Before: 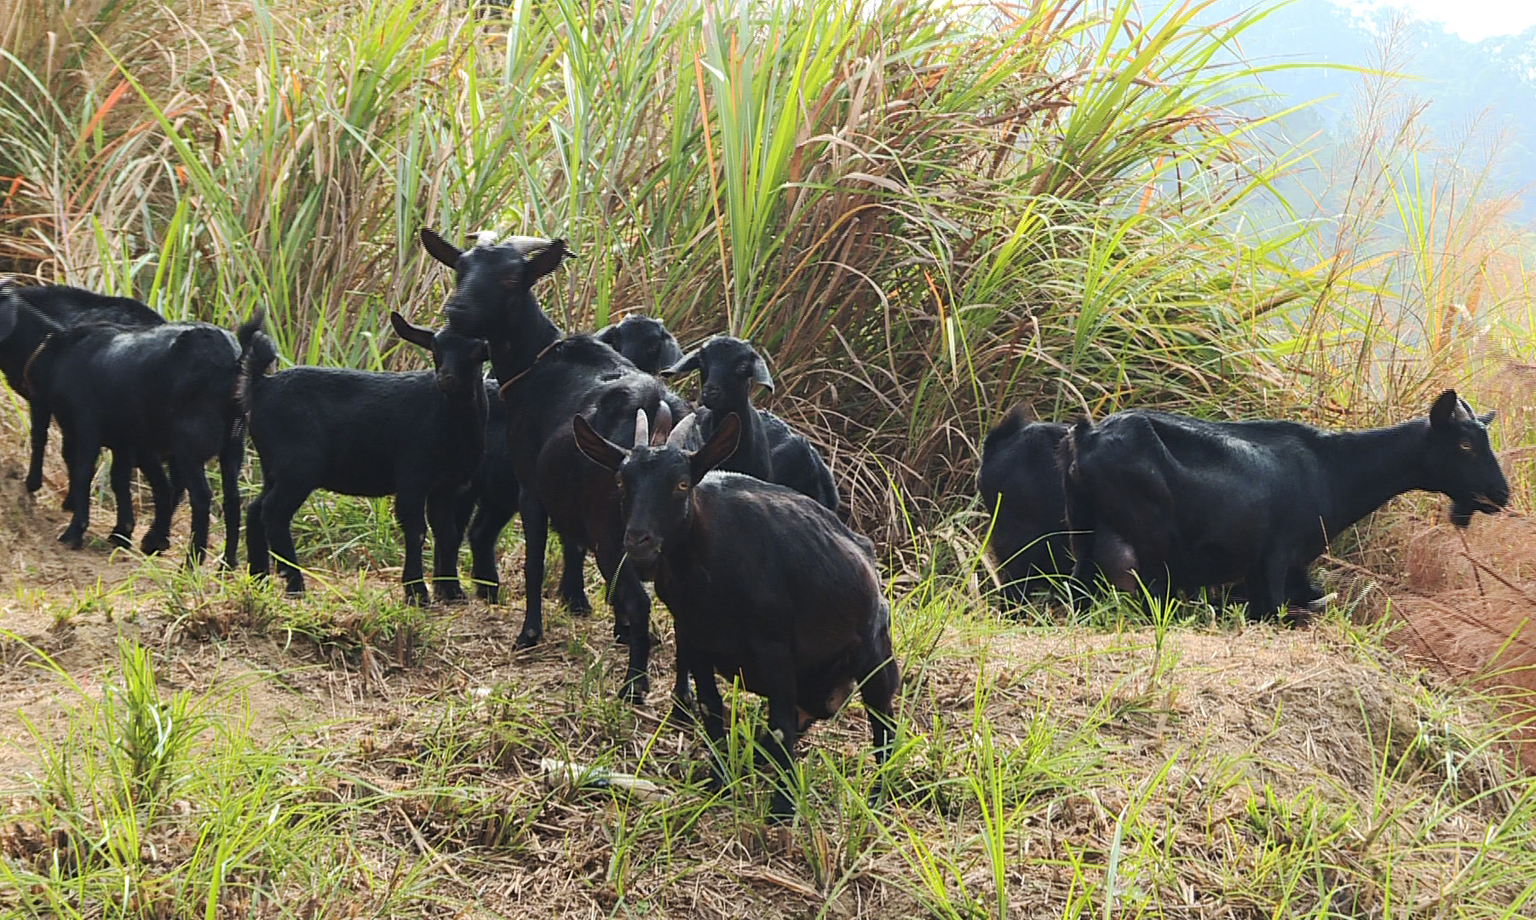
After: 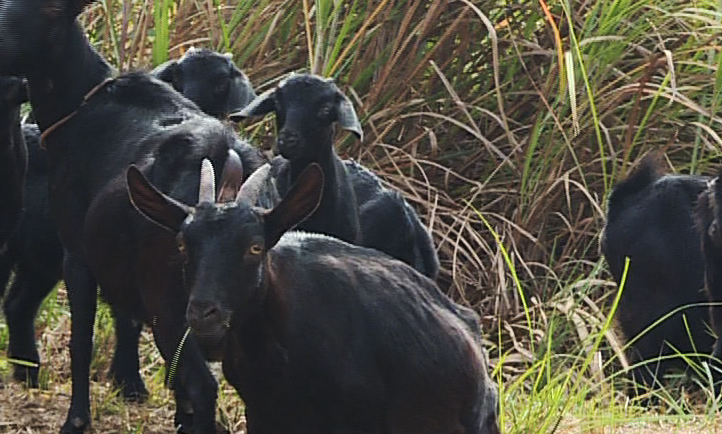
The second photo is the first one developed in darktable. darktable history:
crop: left 30.292%, top 29.731%, right 29.628%, bottom 29.991%
